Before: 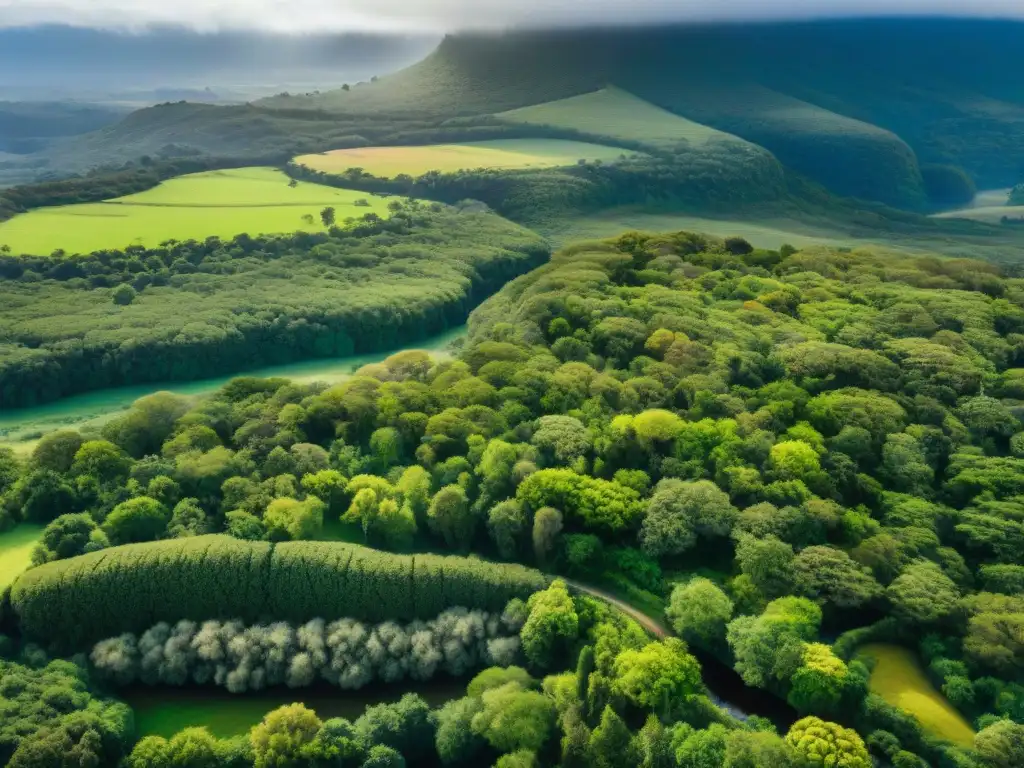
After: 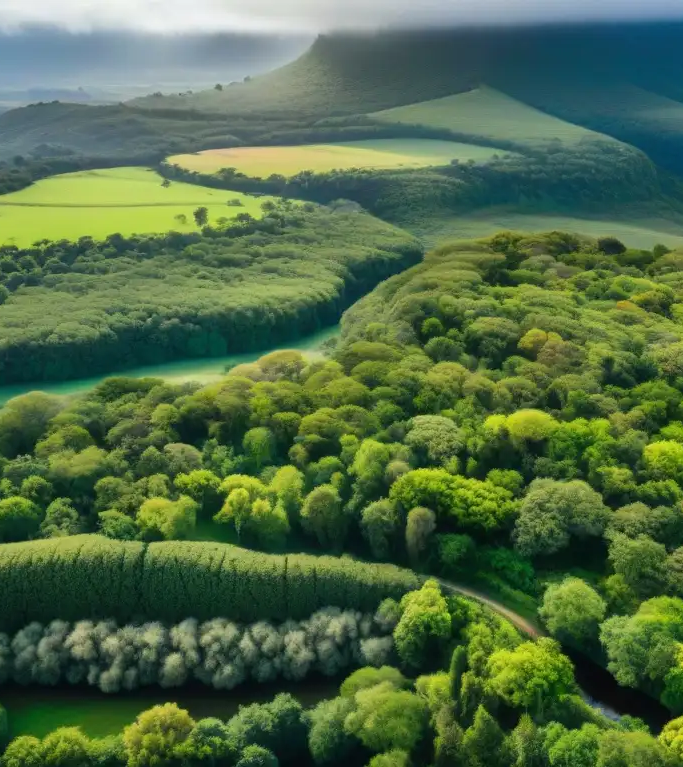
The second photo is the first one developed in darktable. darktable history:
crop and rotate: left 12.474%, right 20.735%
exposure: compensate exposure bias true, compensate highlight preservation false
